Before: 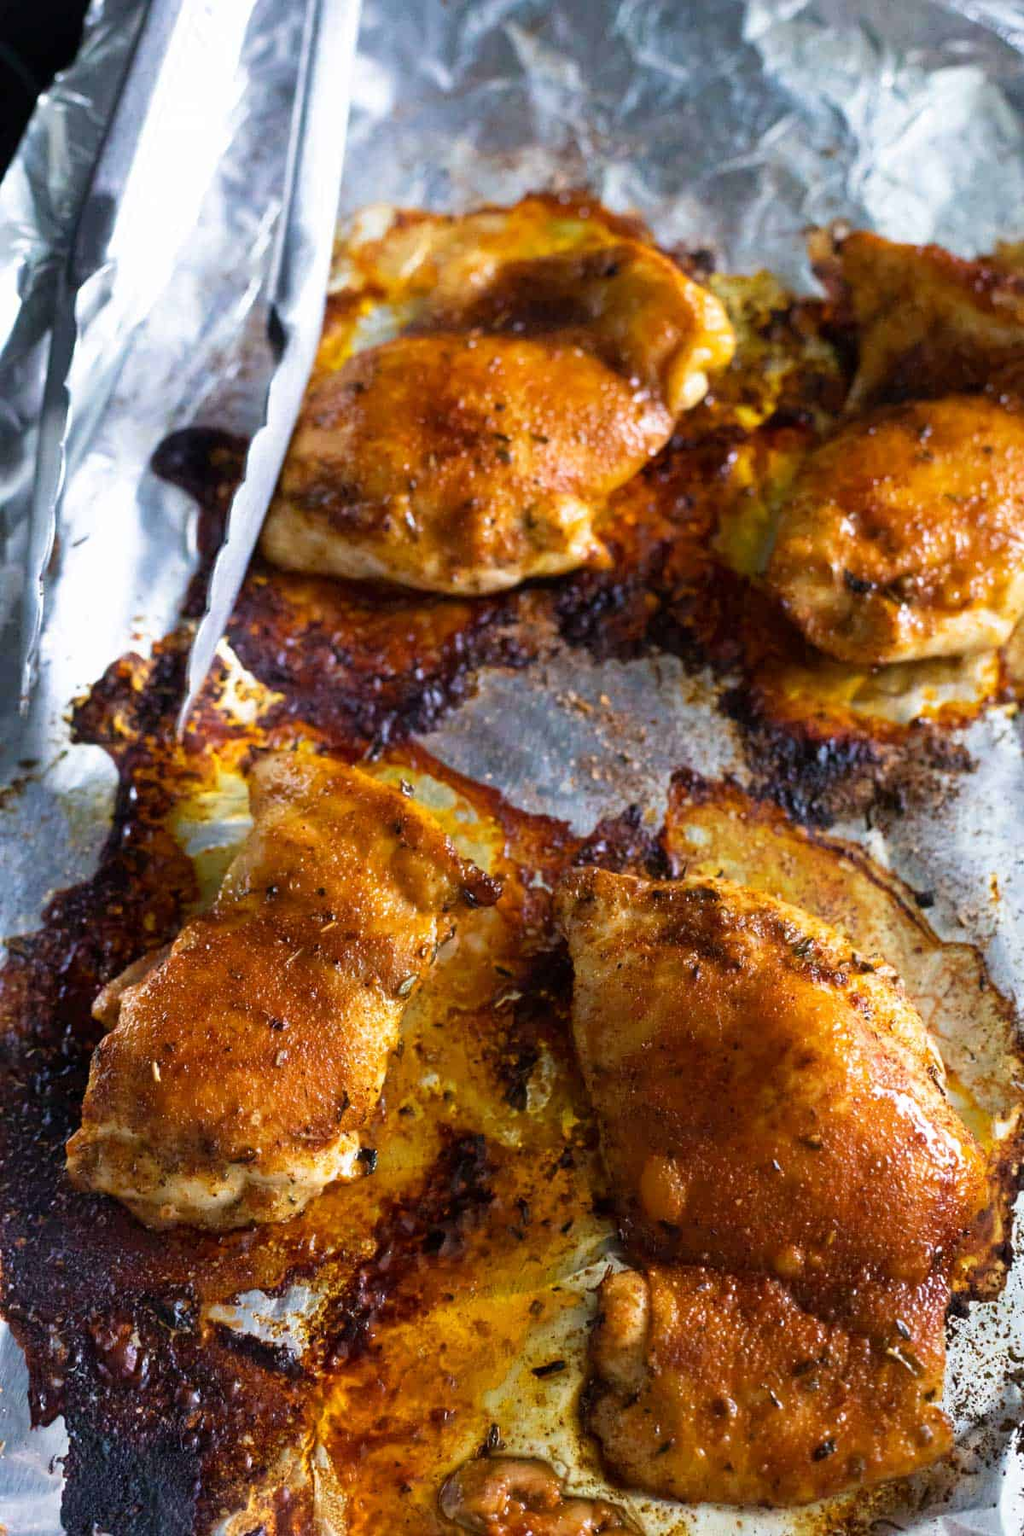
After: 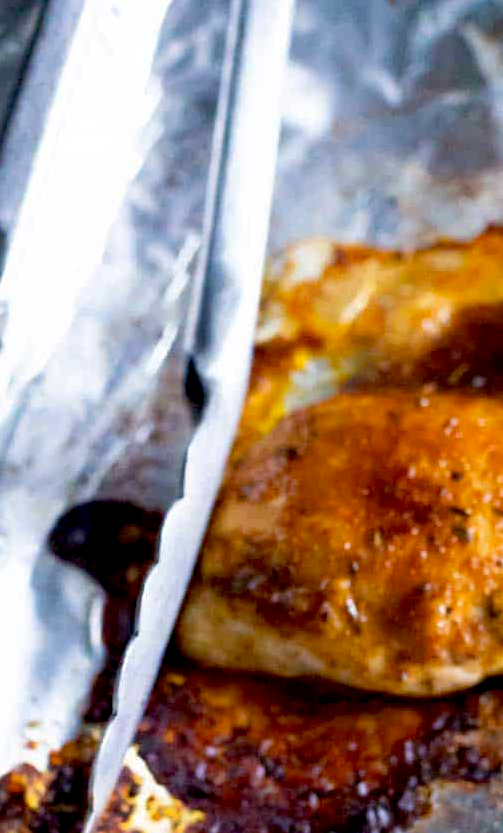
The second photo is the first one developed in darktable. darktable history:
haze removal: compatibility mode true, adaptive false
exposure: black level correction 0.012, compensate highlight preservation false
crop and rotate: left 10.817%, top 0.062%, right 47.194%, bottom 53.626%
